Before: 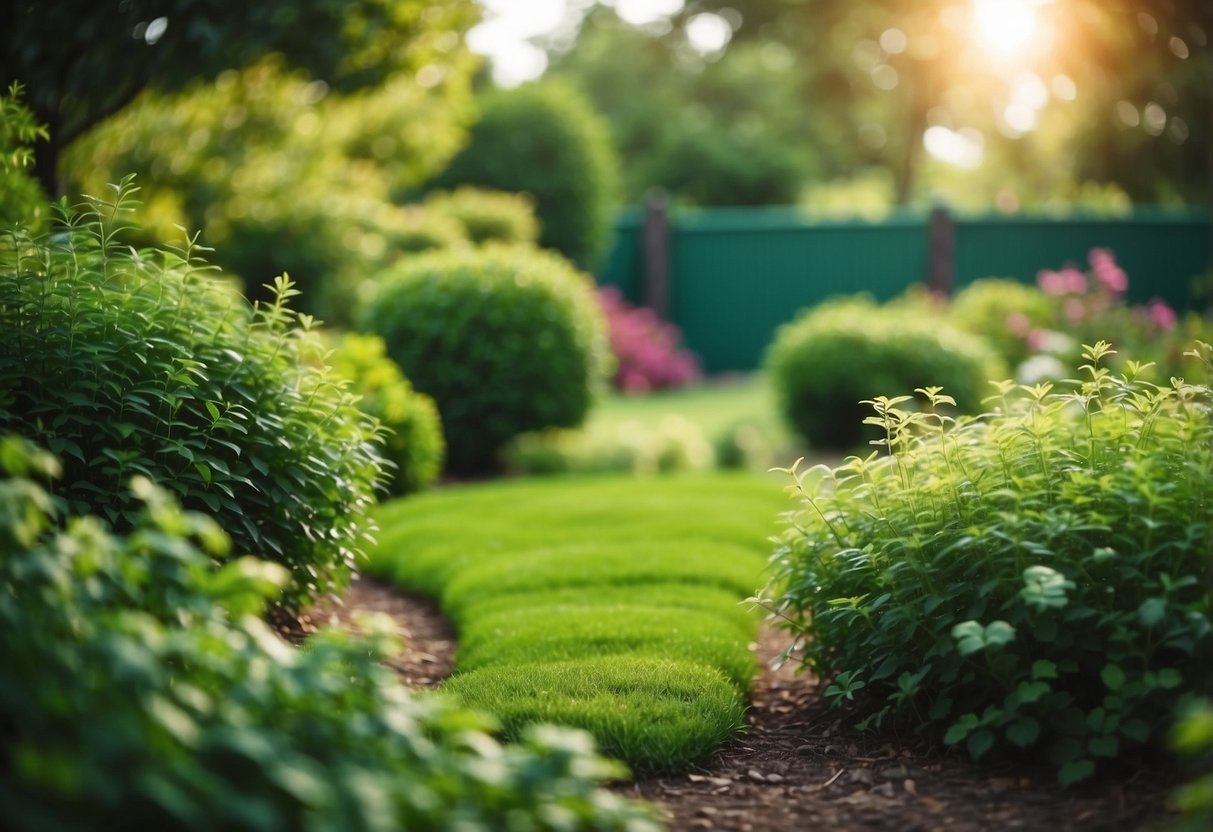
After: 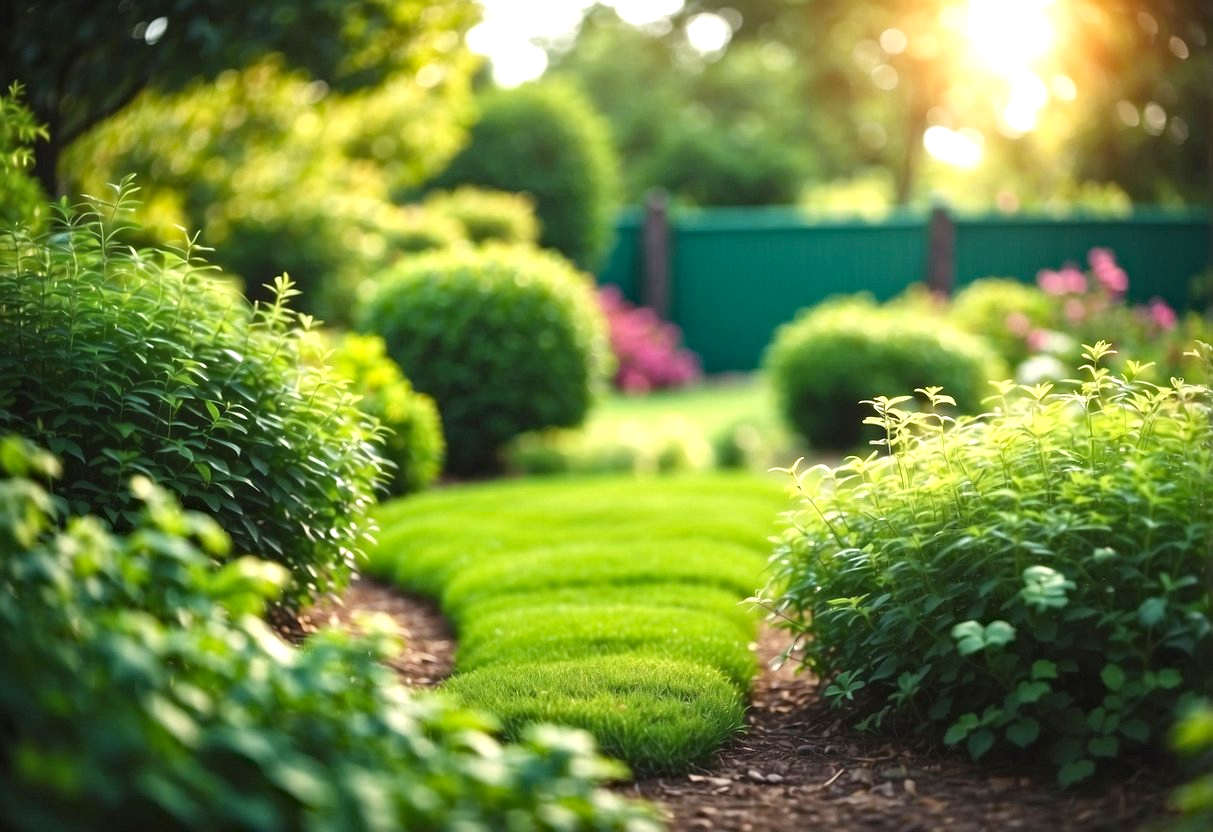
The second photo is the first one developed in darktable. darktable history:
exposure: black level correction 0, exposure 0.7 EV, compensate exposure bias true, compensate highlight preservation false
haze removal: compatibility mode true, adaptive false
